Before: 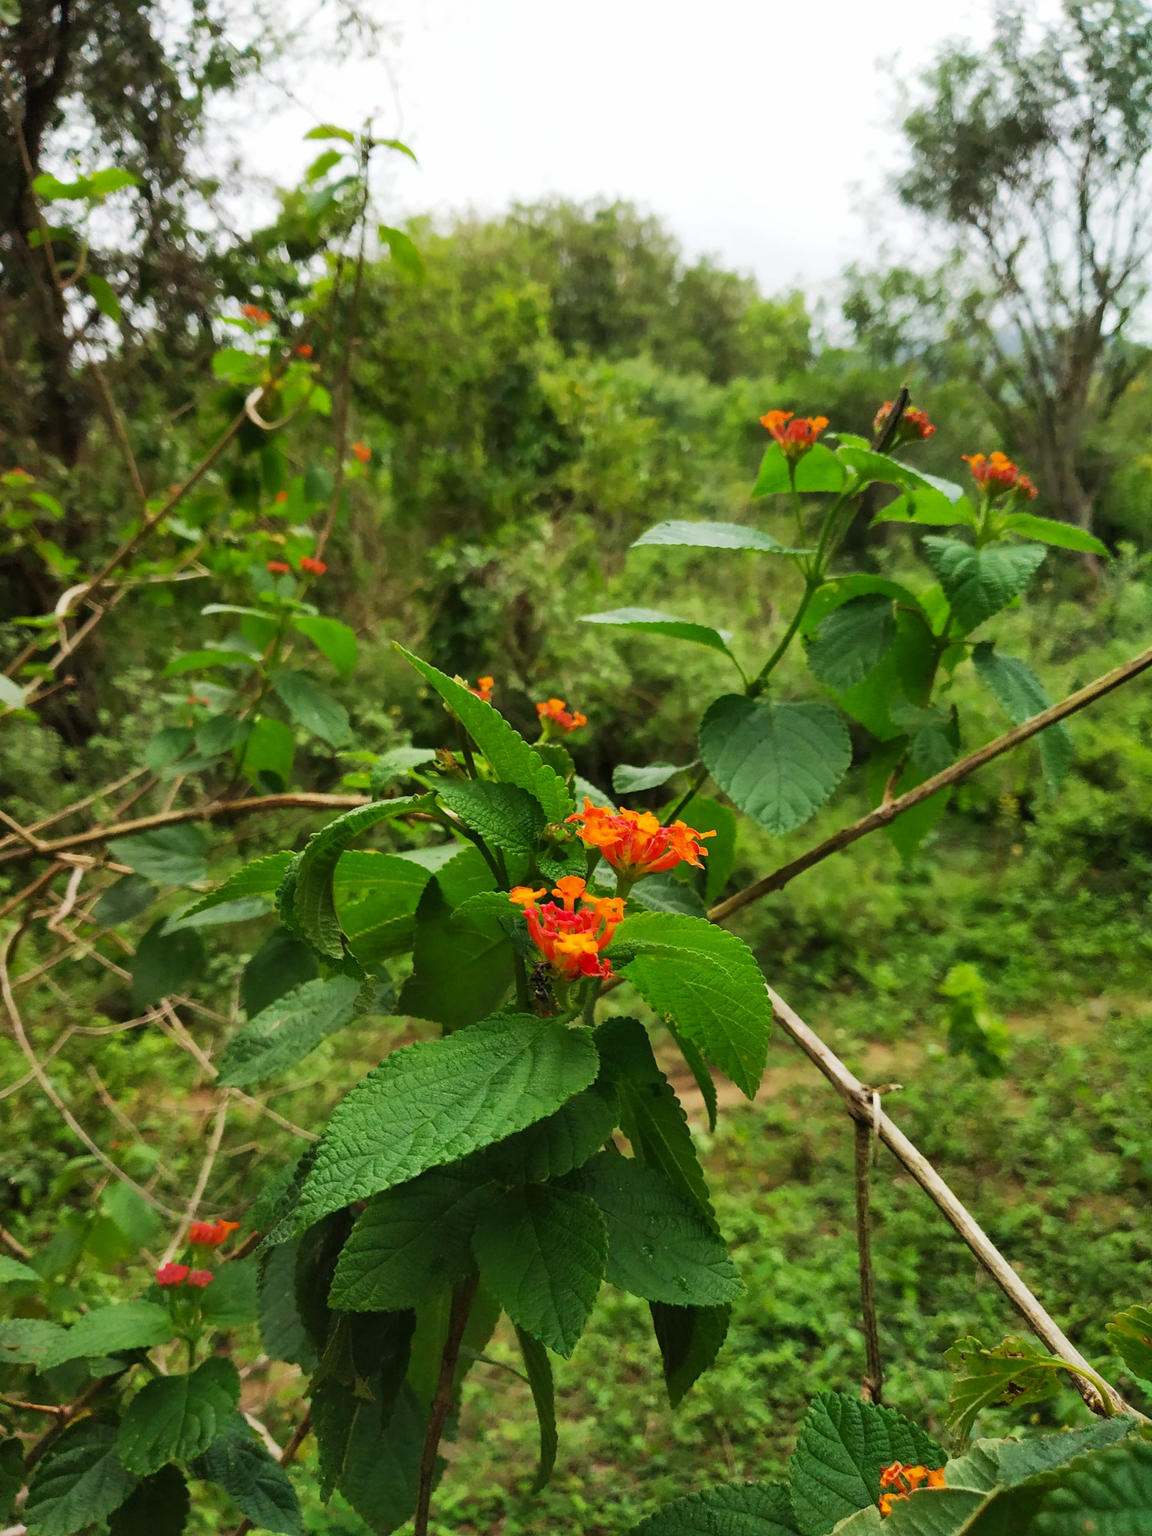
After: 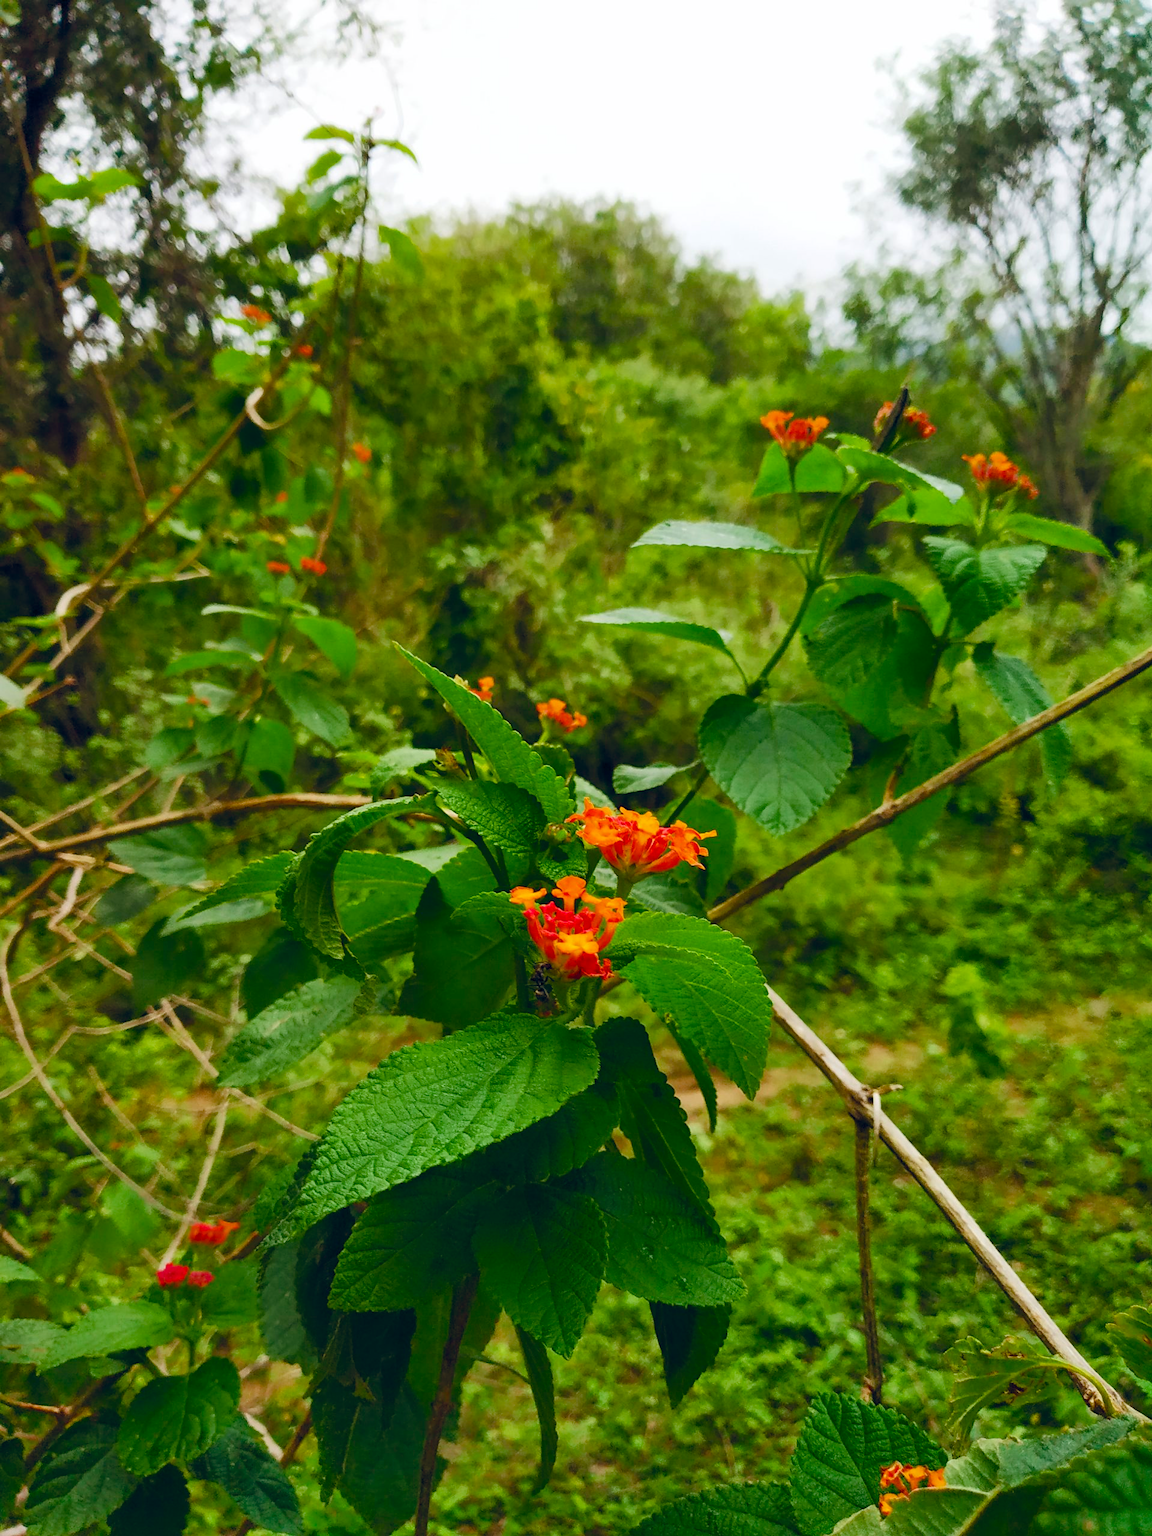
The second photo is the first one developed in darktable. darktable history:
color balance rgb: global offset › chroma 0.097%, global offset › hue 253.56°, perceptual saturation grading › global saturation 19.435%, perceptual saturation grading › highlights -25.792%, perceptual saturation grading › shadows 49.304%, global vibrance 20%
